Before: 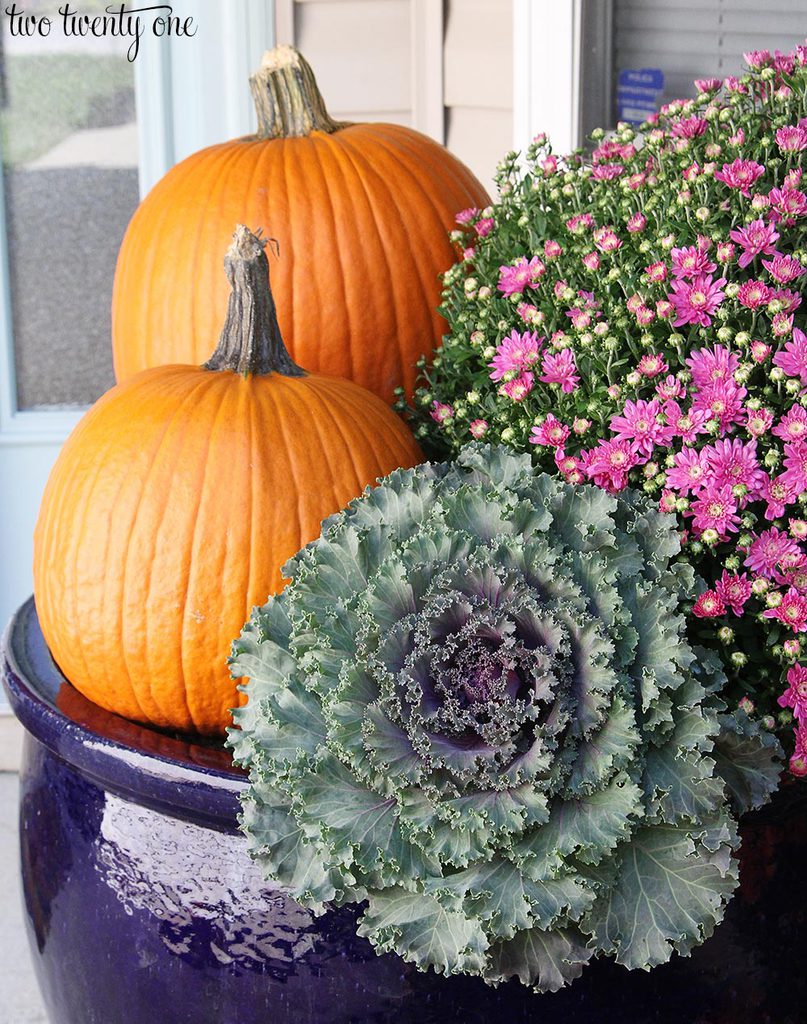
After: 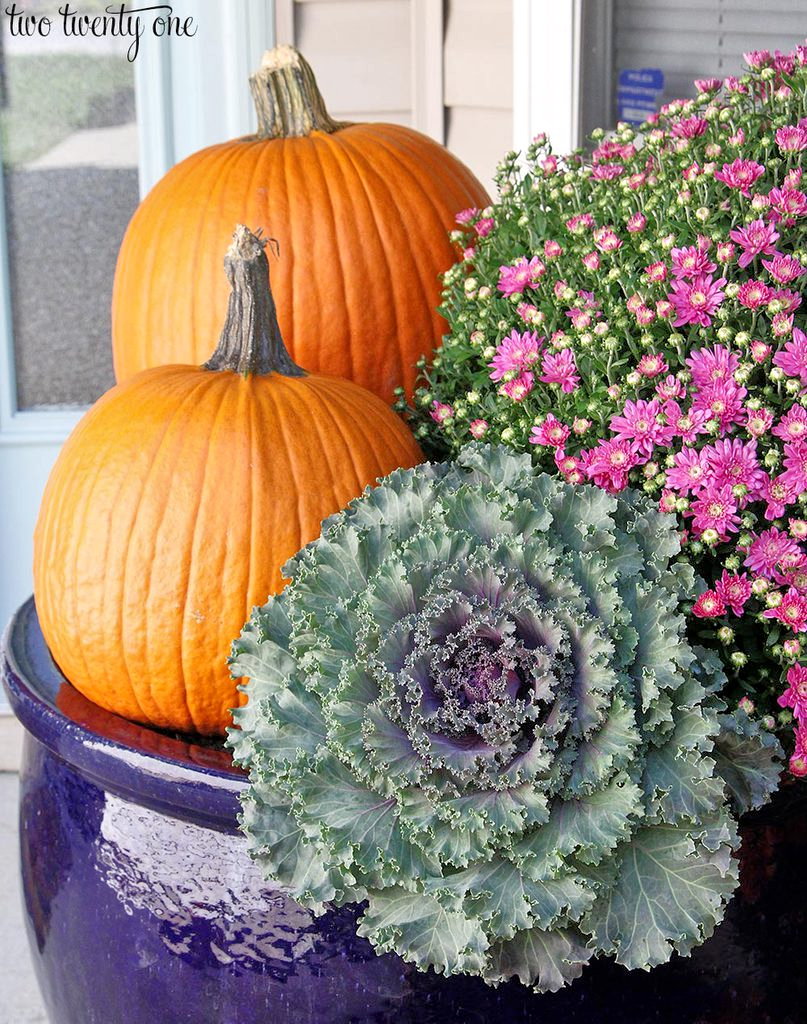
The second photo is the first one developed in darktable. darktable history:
local contrast: highlights 101%, shadows 97%, detail 120%, midtone range 0.2
contrast brightness saturation: contrast 0.032, brightness -0.037
tone equalizer: -7 EV 0.152 EV, -6 EV 0.626 EV, -5 EV 1.15 EV, -4 EV 1.31 EV, -3 EV 1.12 EV, -2 EV 0.6 EV, -1 EV 0.168 EV
